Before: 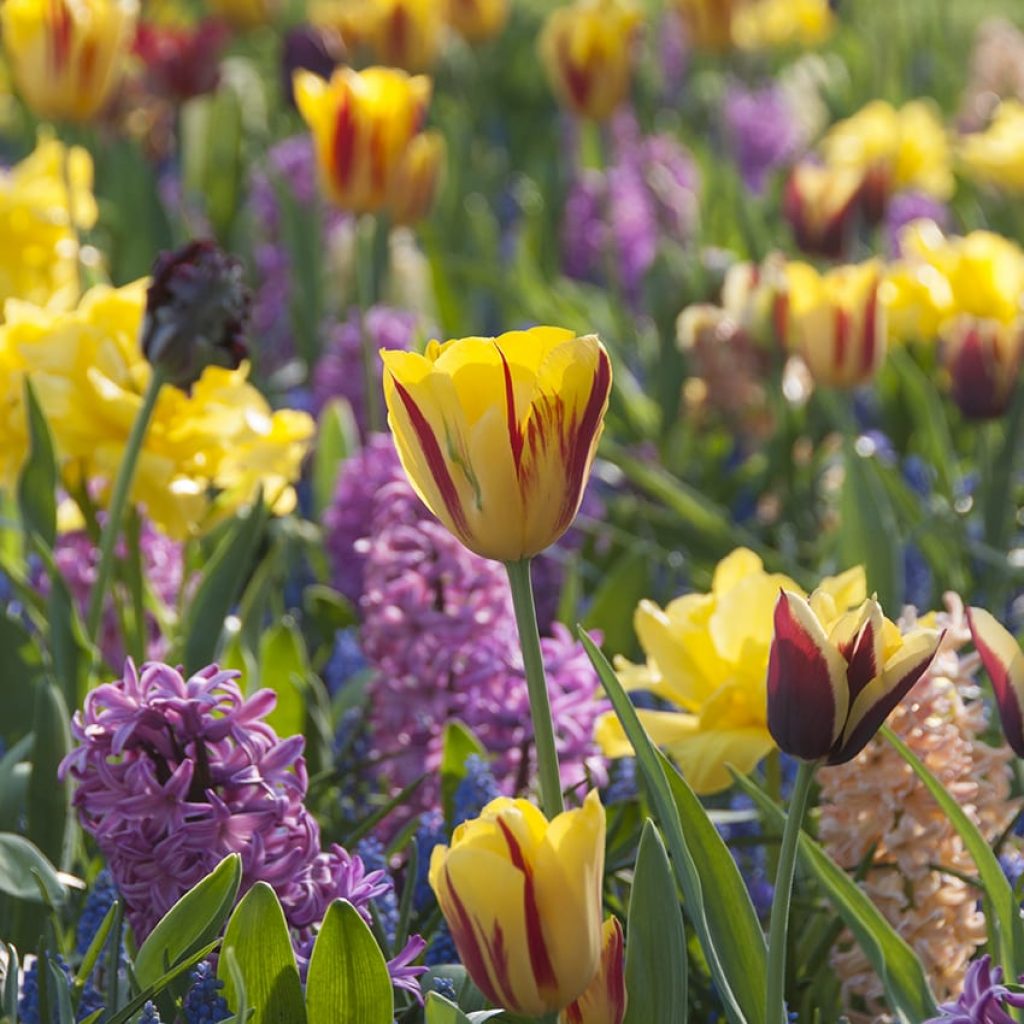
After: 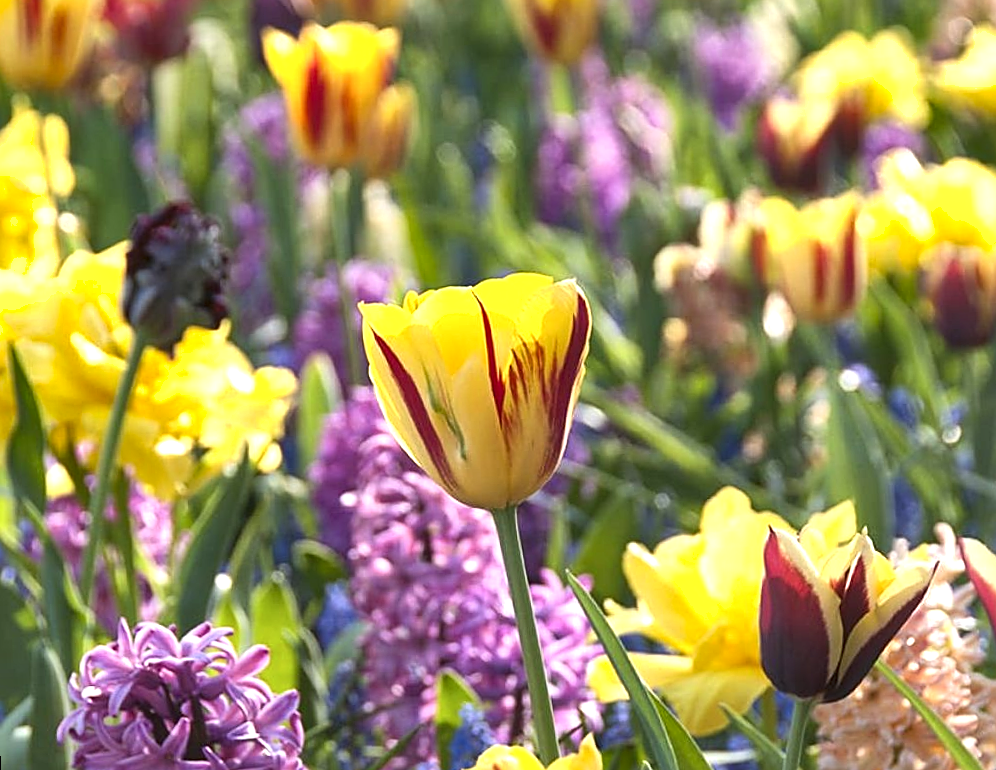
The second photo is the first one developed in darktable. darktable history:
shadows and highlights: soften with gaussian
sharpen: on, module defaults
rotate and perspective: rotation -2.22°, lens shift (horizontal) -0.022, automatic cropping off
exposure: exposure 0.722 EV, compensate highlight preservation false
local contrast: mode bilateral grid, contrast 20, coarseness 50, detail 161%, midtone range 0.2
crop: left 2.737%, top 7.287%, right 3.421%, bottom 20.179%
